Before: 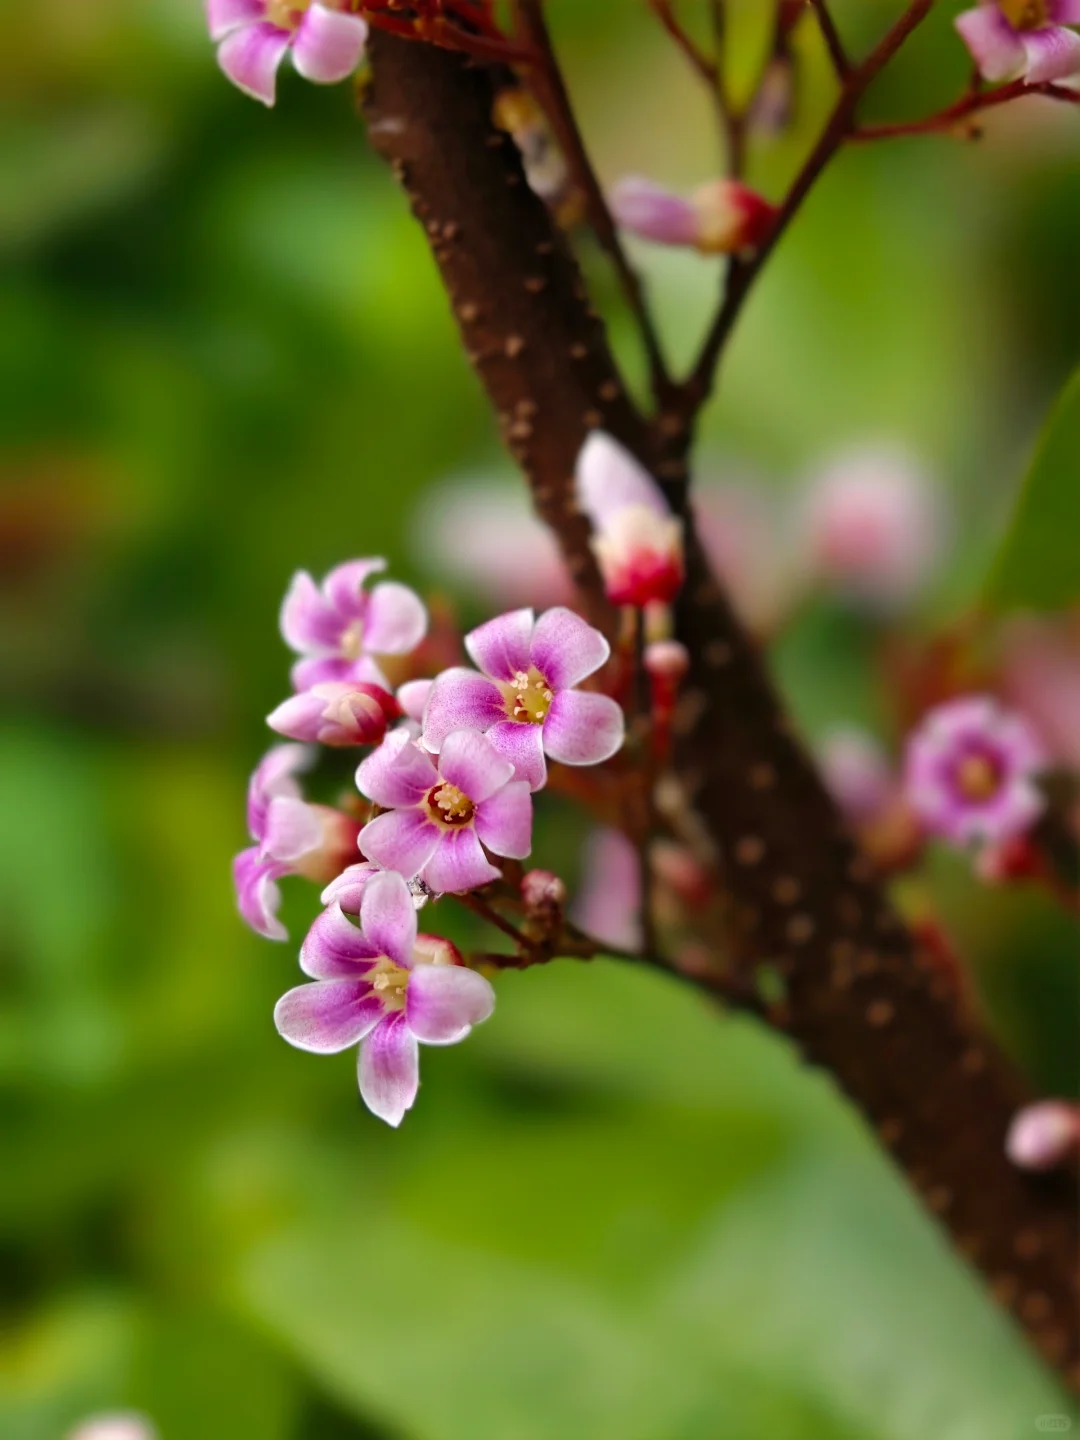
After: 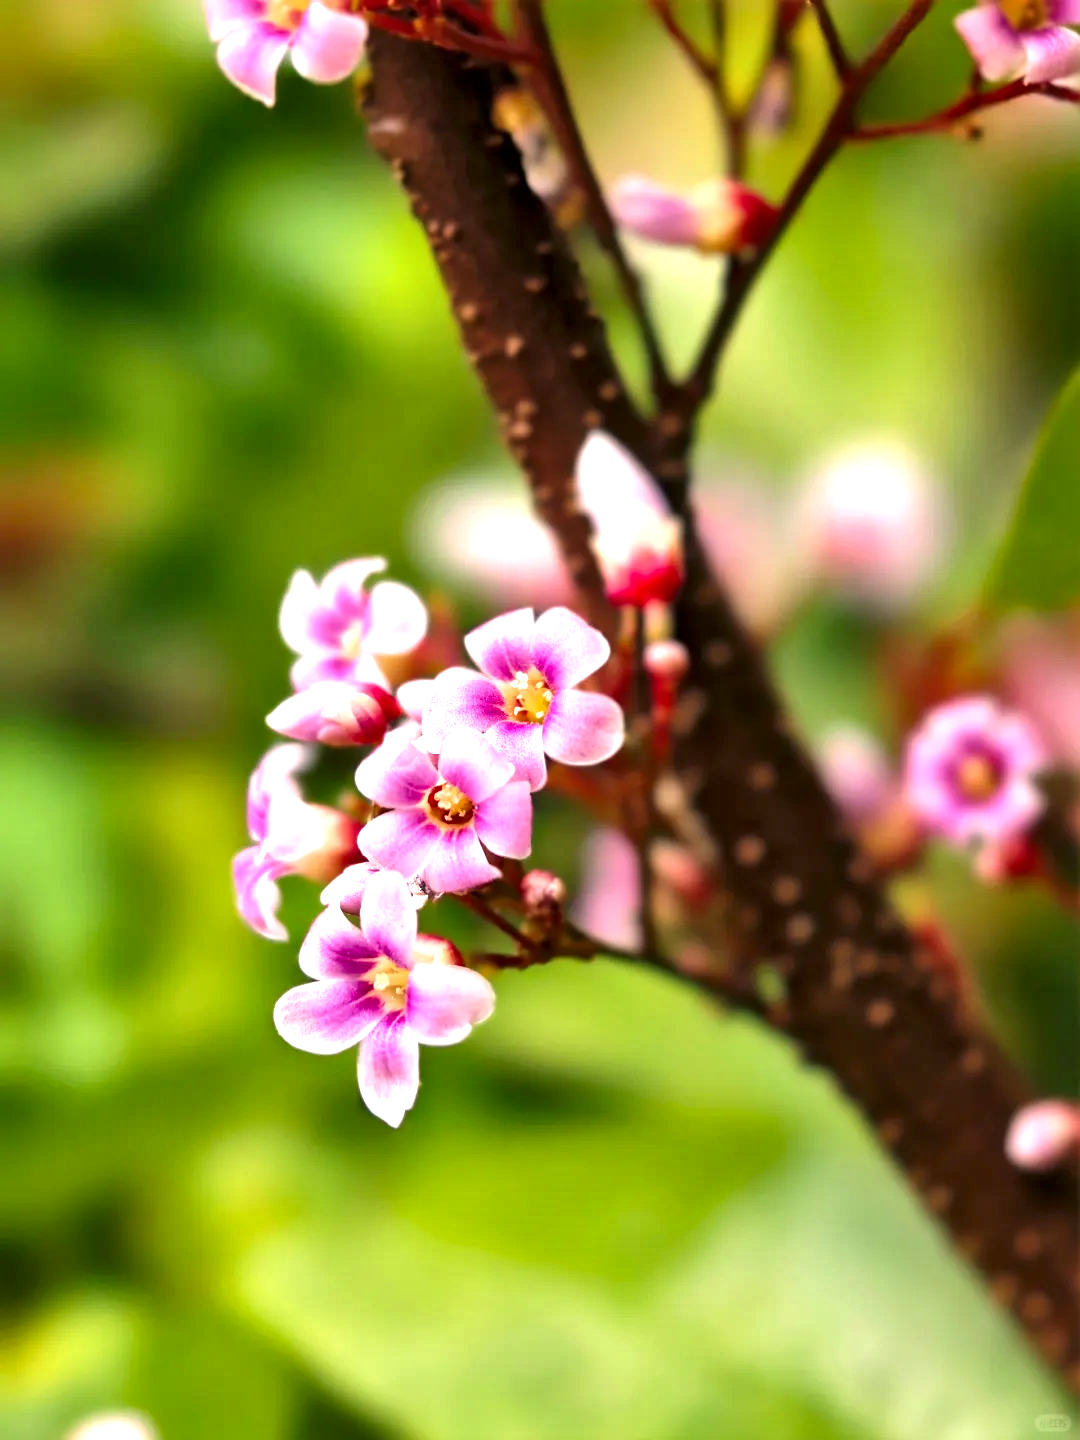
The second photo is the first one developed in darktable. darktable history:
local contrast: mode bilateral grid, contrast 26, coarseness 60, detail 152%, midtone range 0.2
color correction: highlights a* 7.07, highlights b* 4.26
exposure: black level correction 0, exposure 1.099 EV, compensate highlight preservation false
